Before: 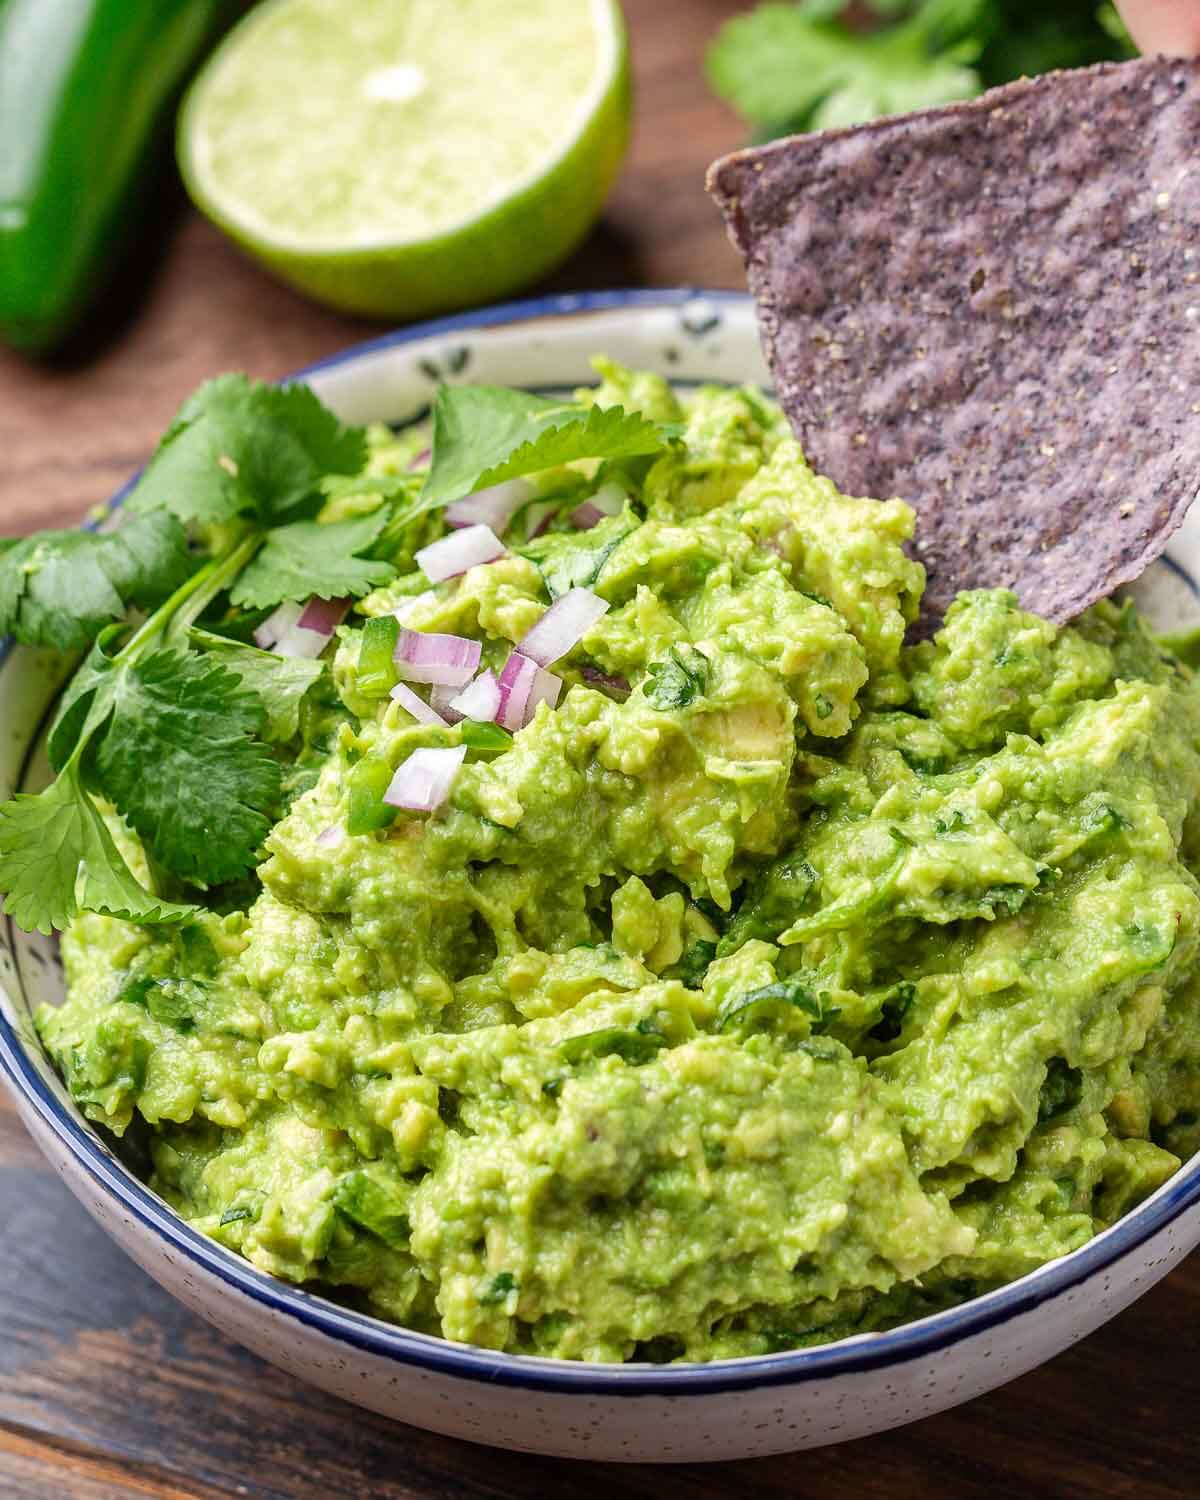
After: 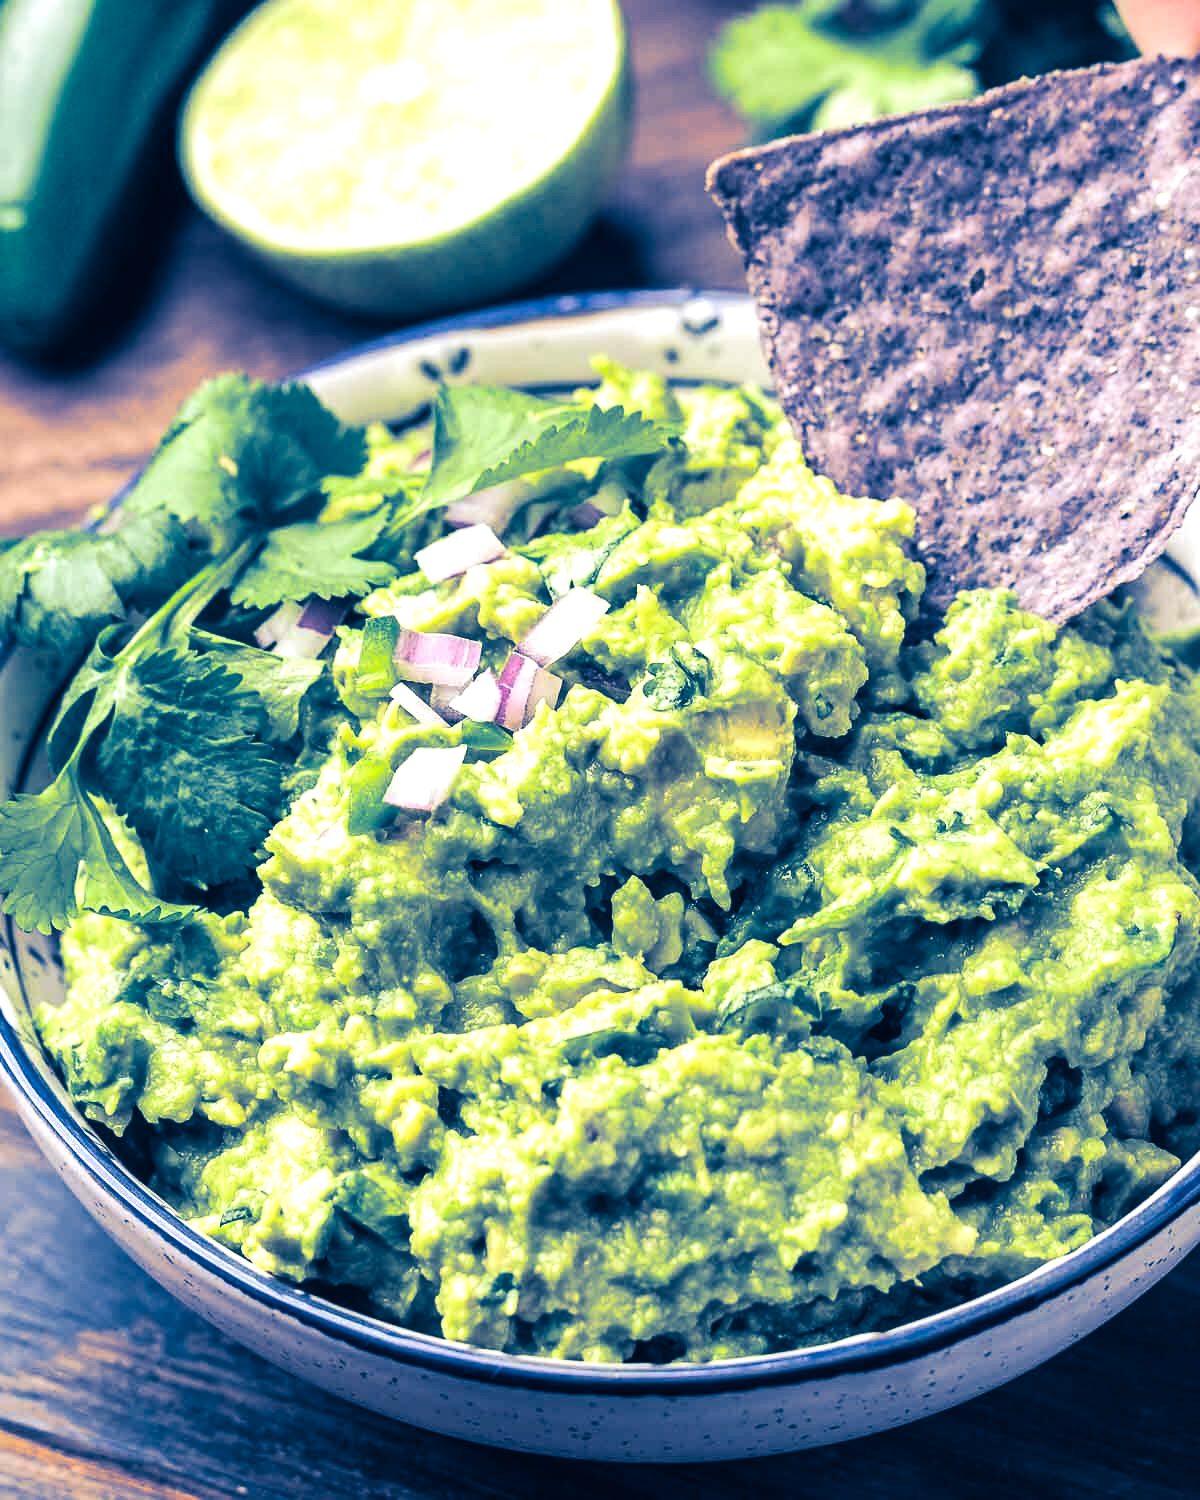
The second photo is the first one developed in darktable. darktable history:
split-toning: shadows › hue 226.8°, shadows › saturation 1, highlights › saturation 0, balance -61.41
exposure: black level correction -0.002, exposure 0.54 EV, compensate highlight preservation false
